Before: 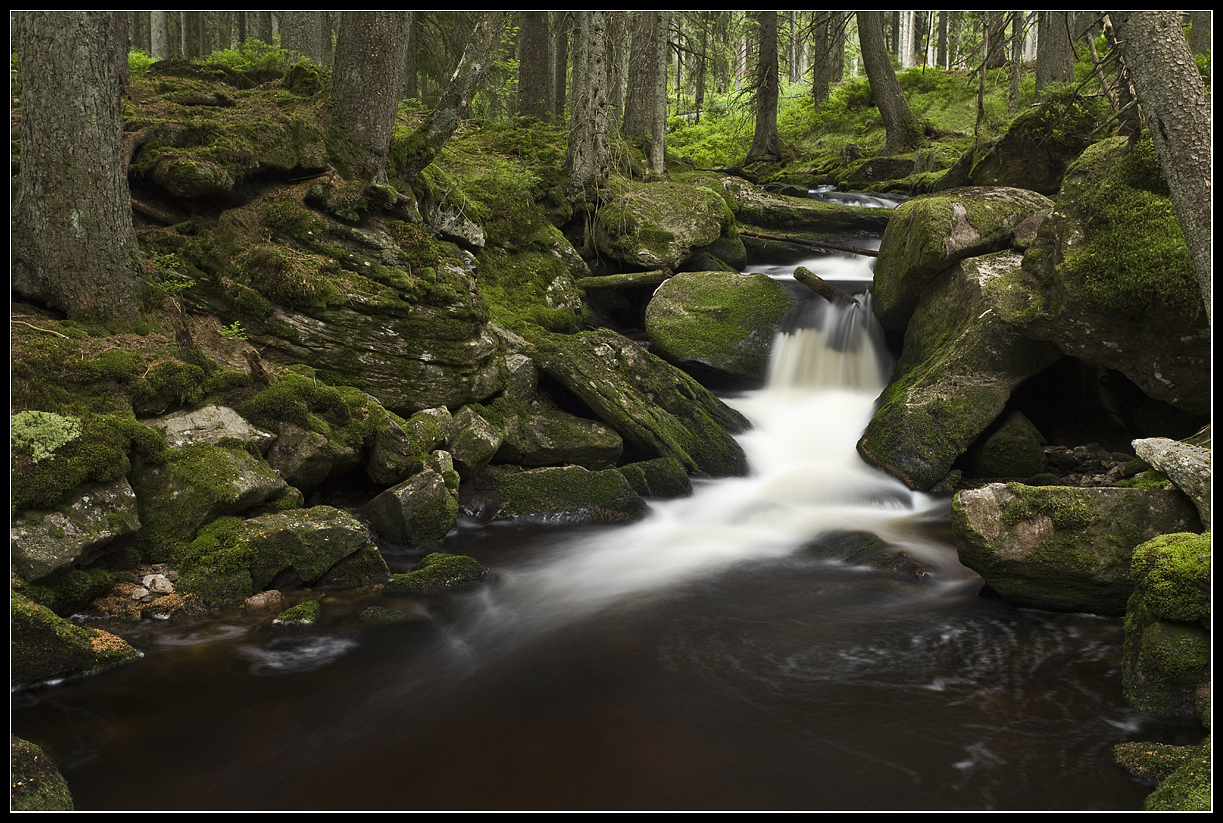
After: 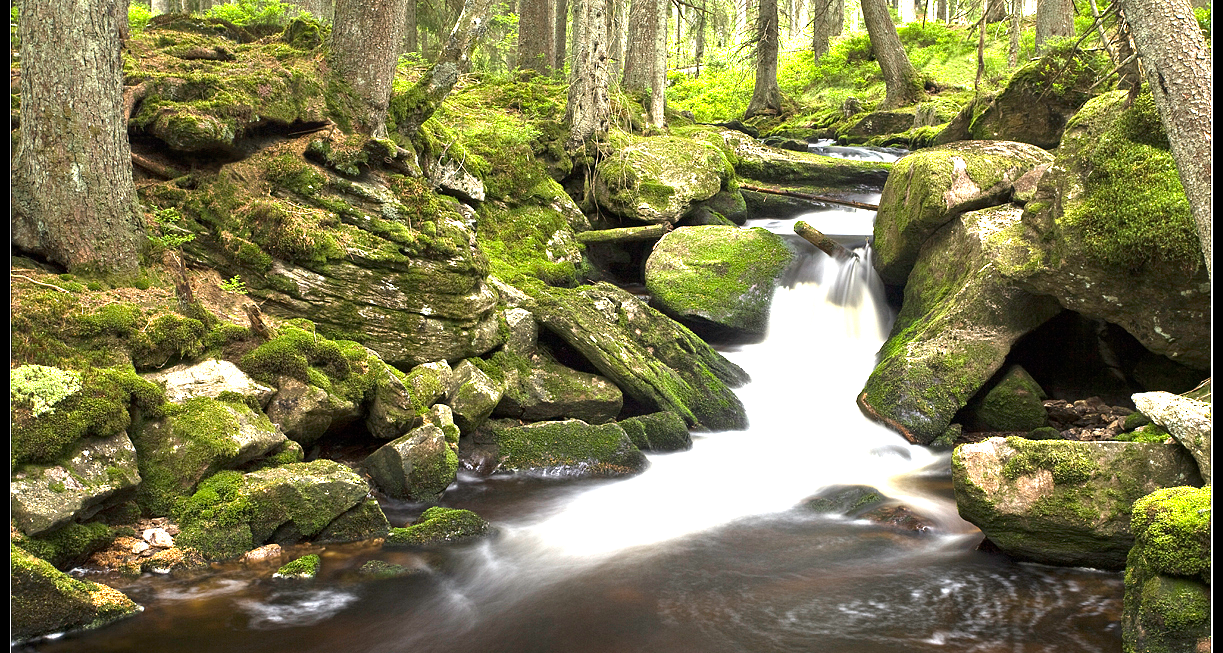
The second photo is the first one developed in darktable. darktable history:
crop and rotate: top 5.667%, bottom 14.937%
exposure: exposure 2.207 EV, compensate highlight preservation false
